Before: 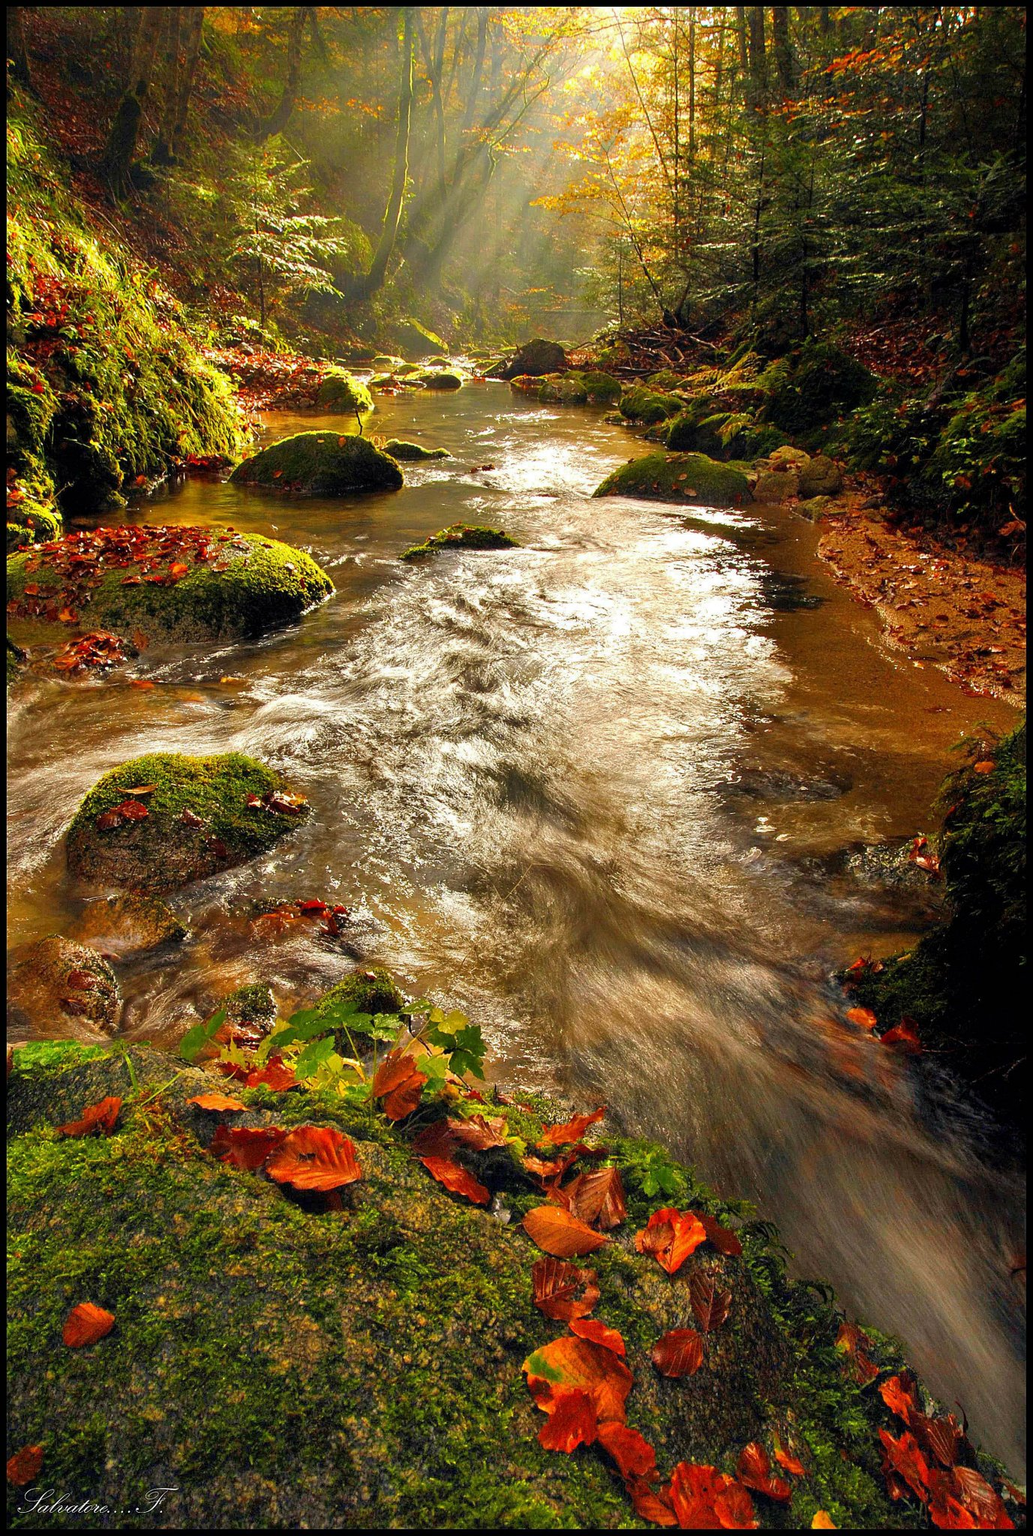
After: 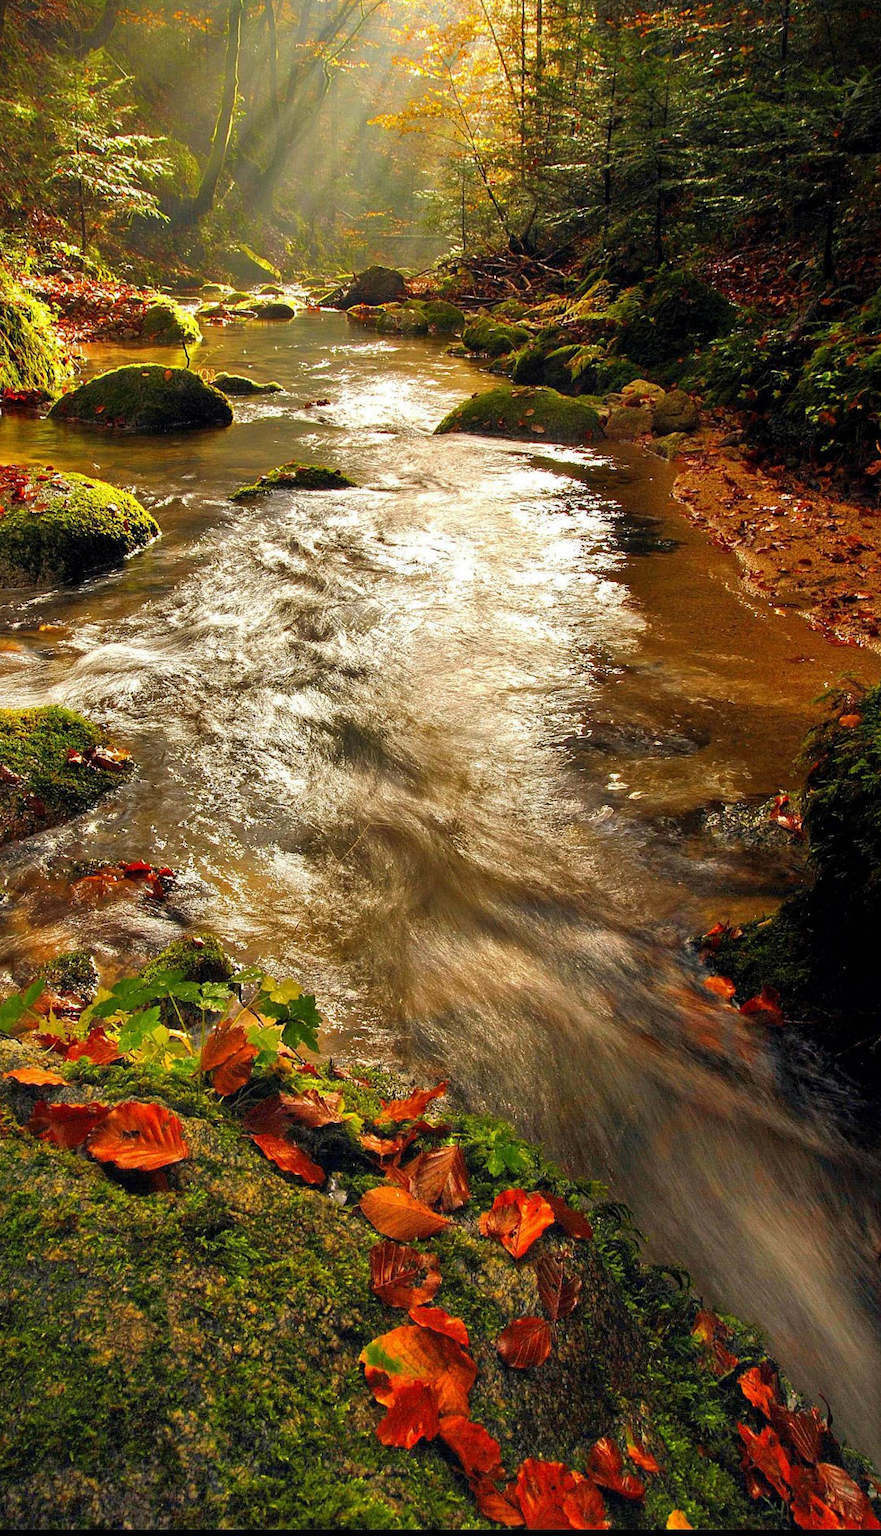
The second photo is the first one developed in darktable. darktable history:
crop and rotate: left 17.883%, top 5.788%, right 1.697%
